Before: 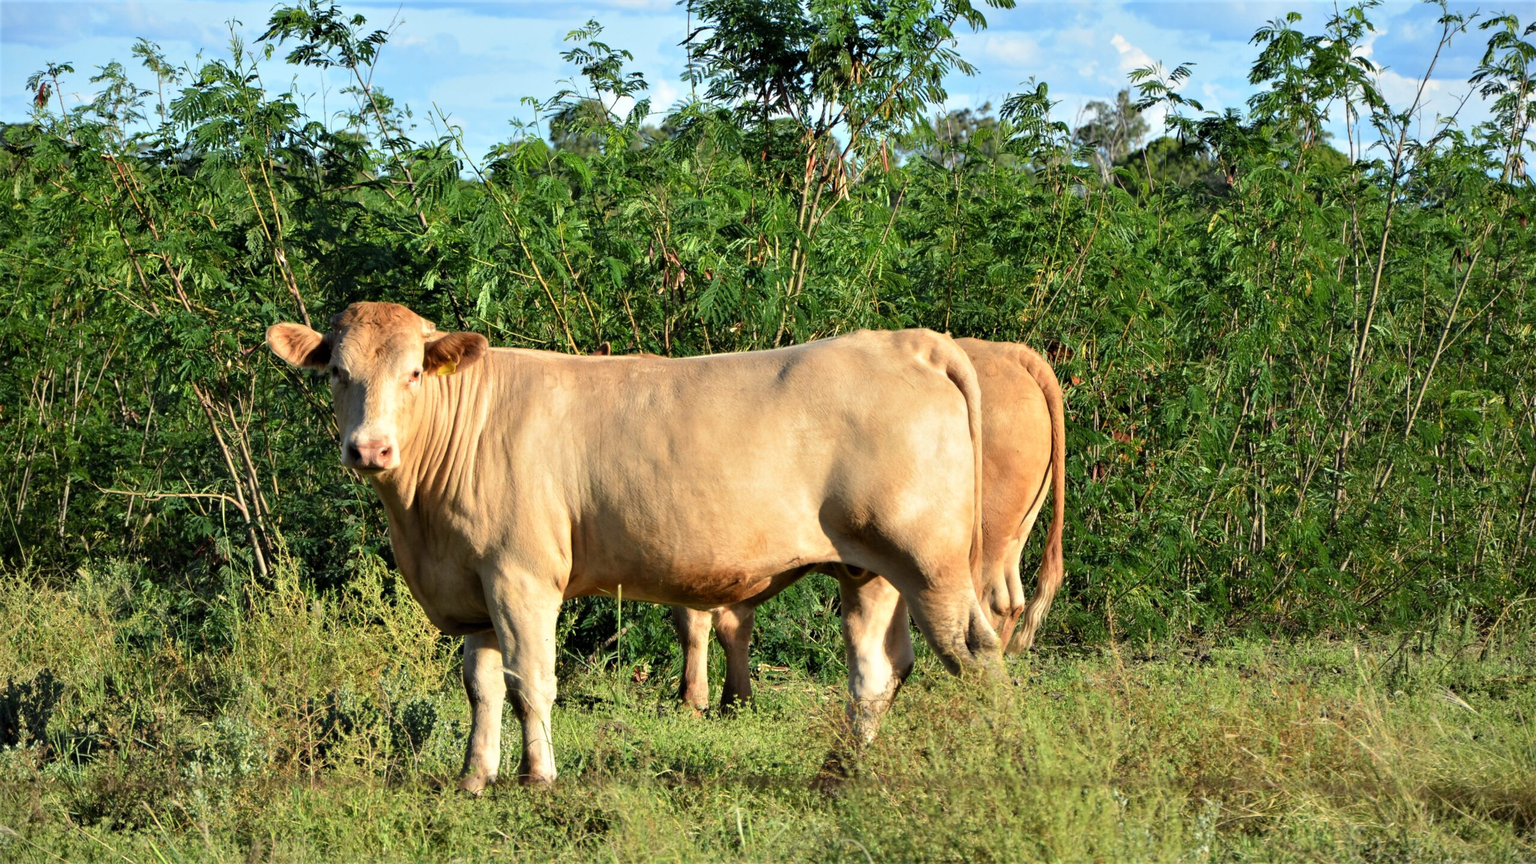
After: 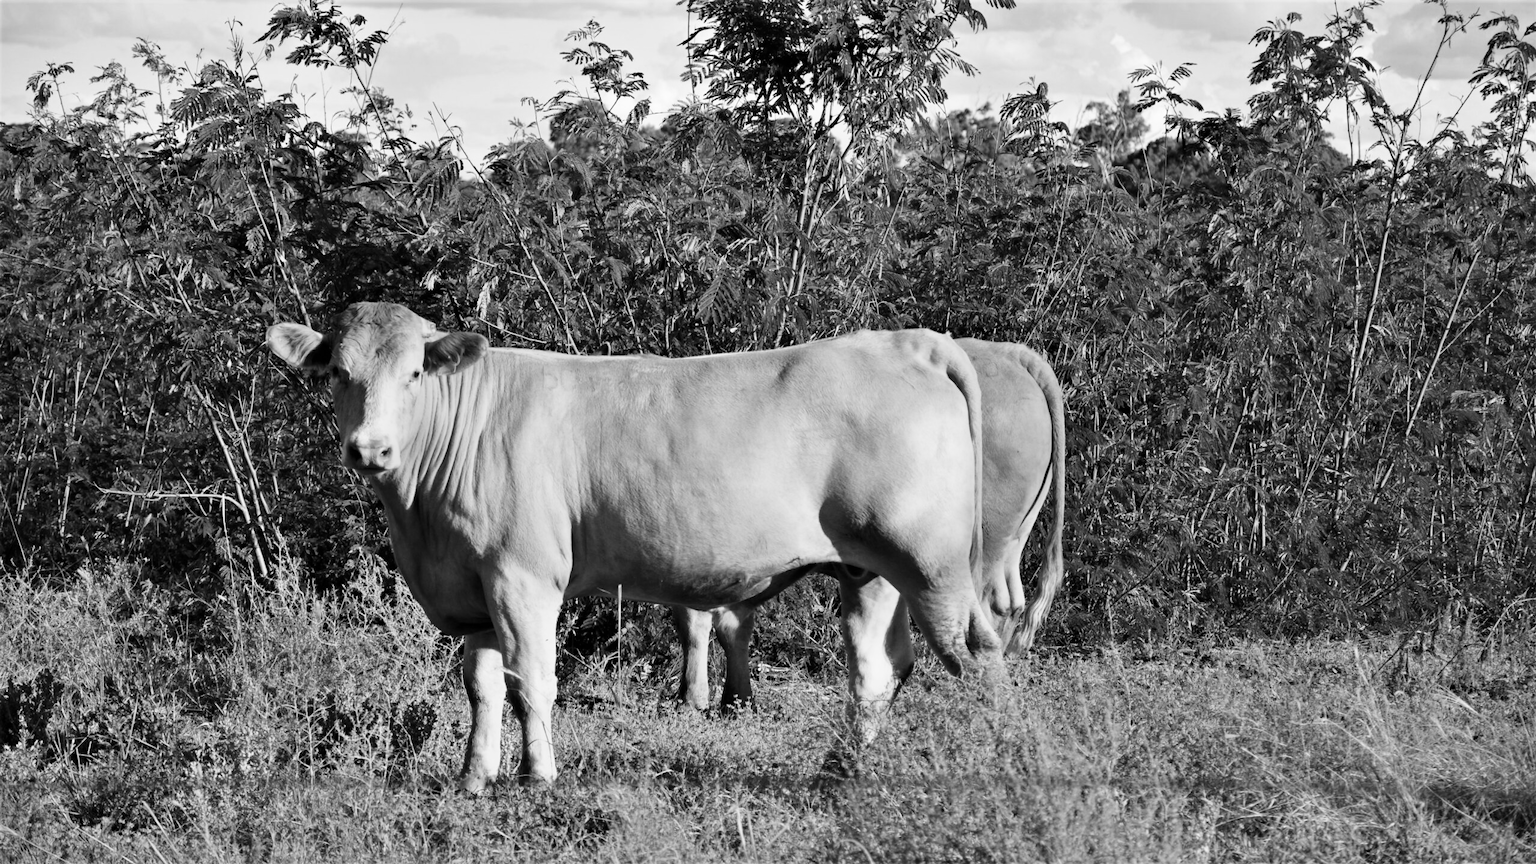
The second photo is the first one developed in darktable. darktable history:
monochrome: a -11.7, b 1.62, size 0.5, highlights 0.38
contrast brightness saturation: contrast 0.22
